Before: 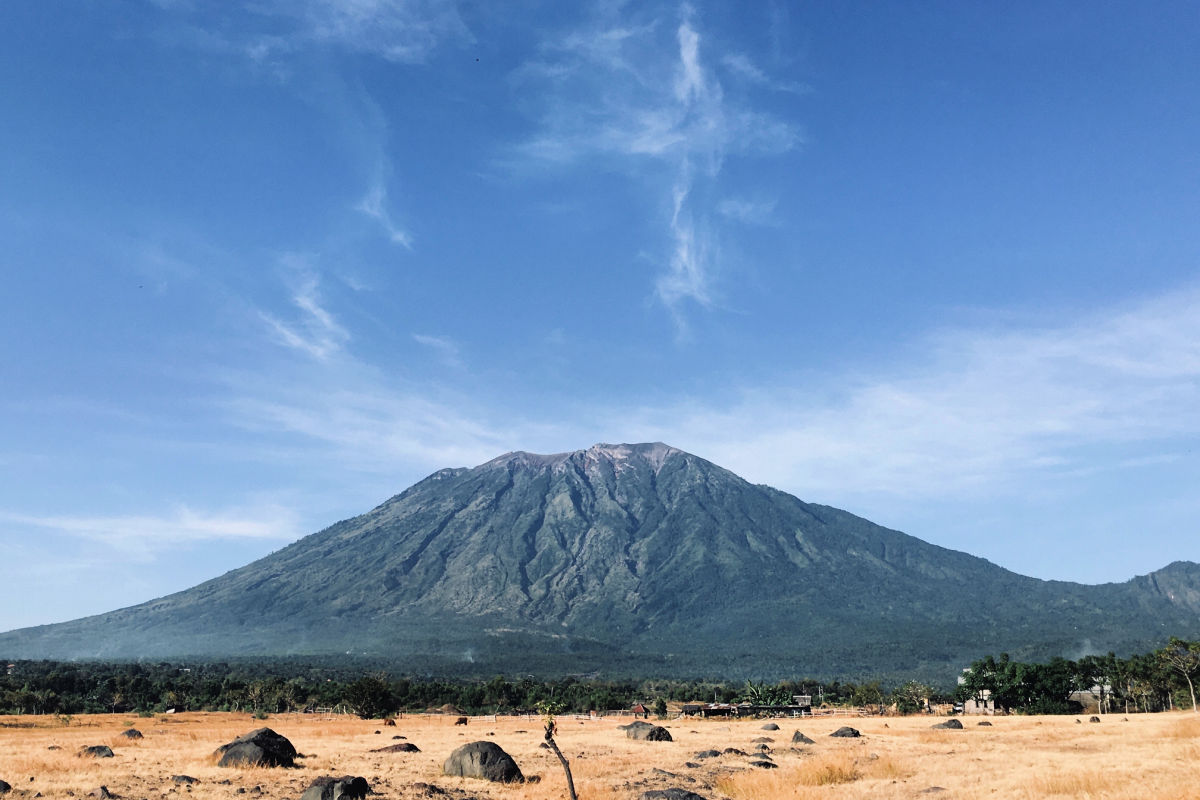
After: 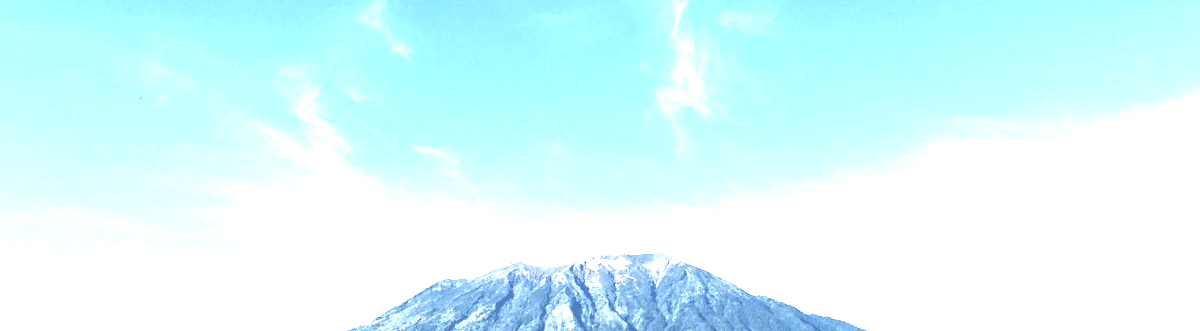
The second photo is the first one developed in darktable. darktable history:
exposure: black level correction 0, exposure 1.918 EV, compensate highlight preservation false
crop and rotate: top 23.742%, bottom 34.772%
